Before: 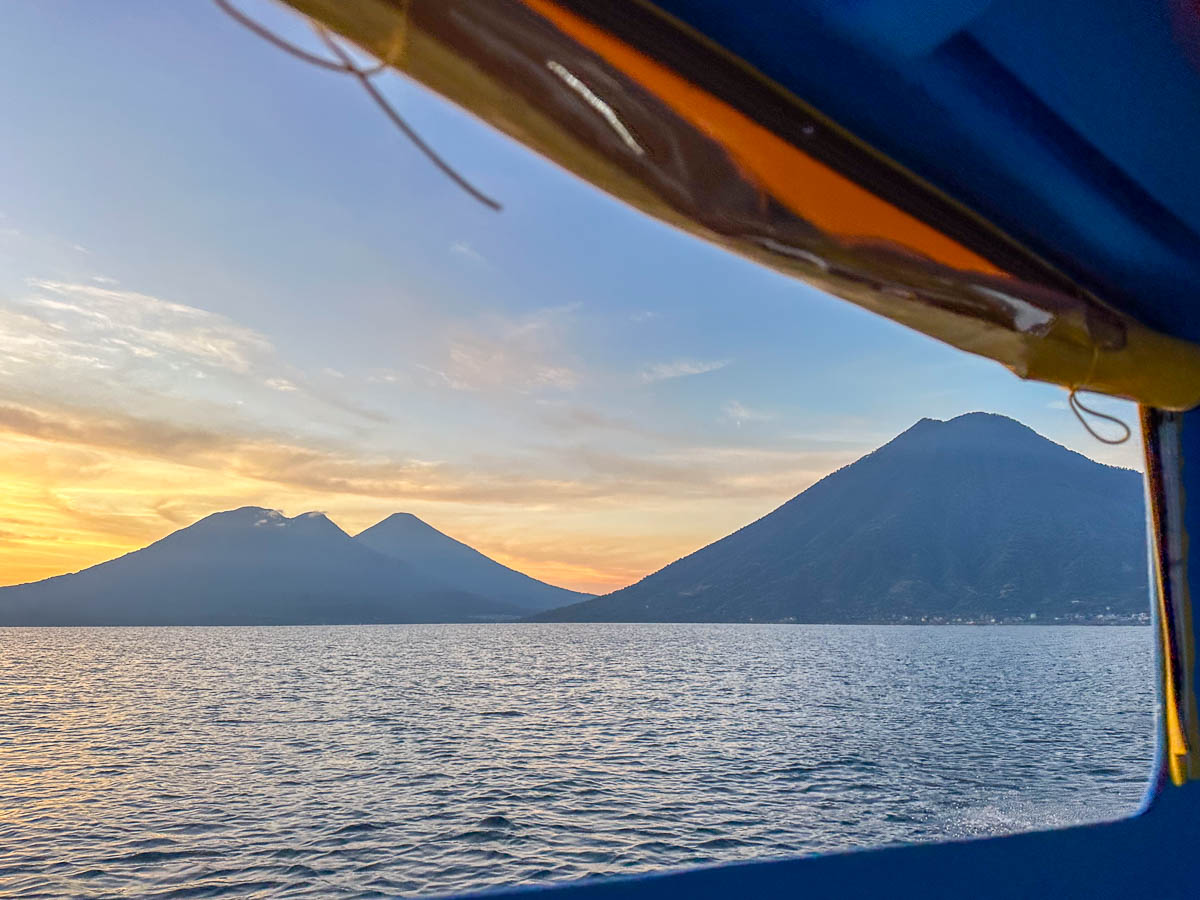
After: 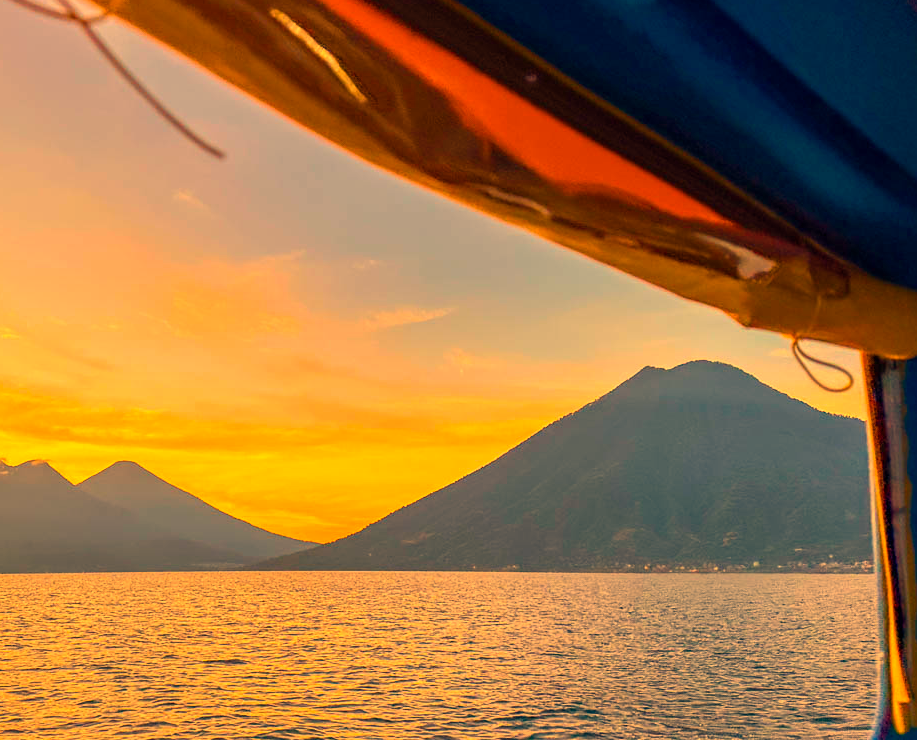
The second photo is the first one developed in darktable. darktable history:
crop: left 23.095%, top 5.827%, bottom 11.854%
color balance rgb: linear chroma grading › global chroma 15%, perceptual saturation grading › global saturation 30%
white balance: red 1.467, blue 0.684
contrast brightness saturation: saturation -0.04
